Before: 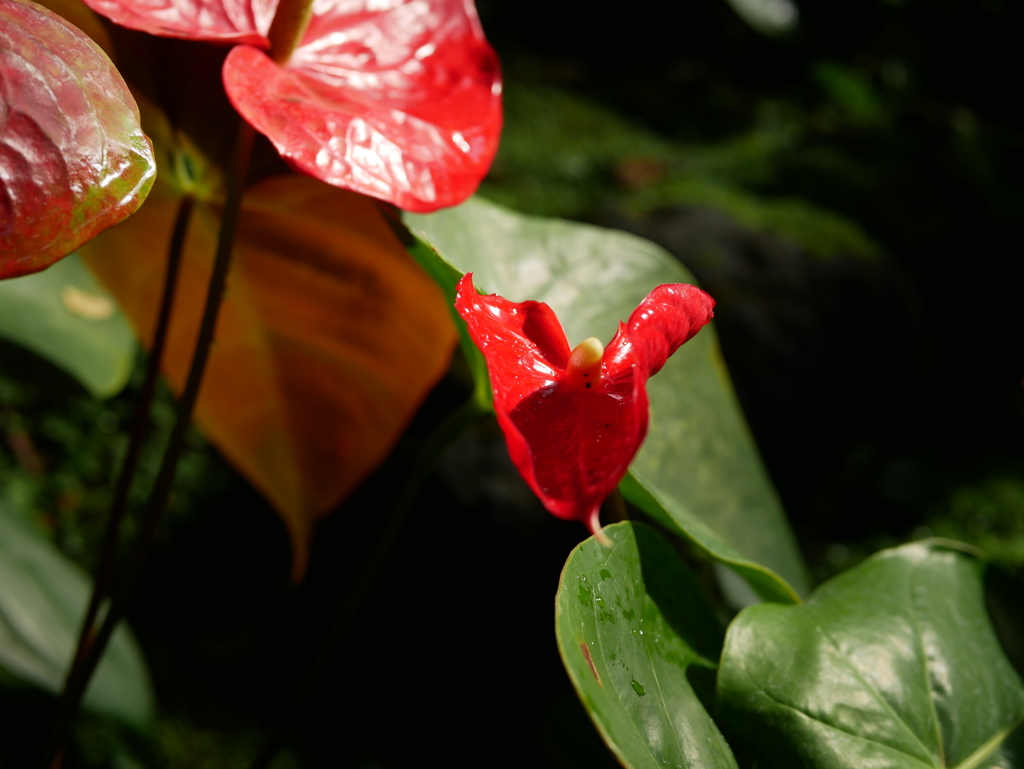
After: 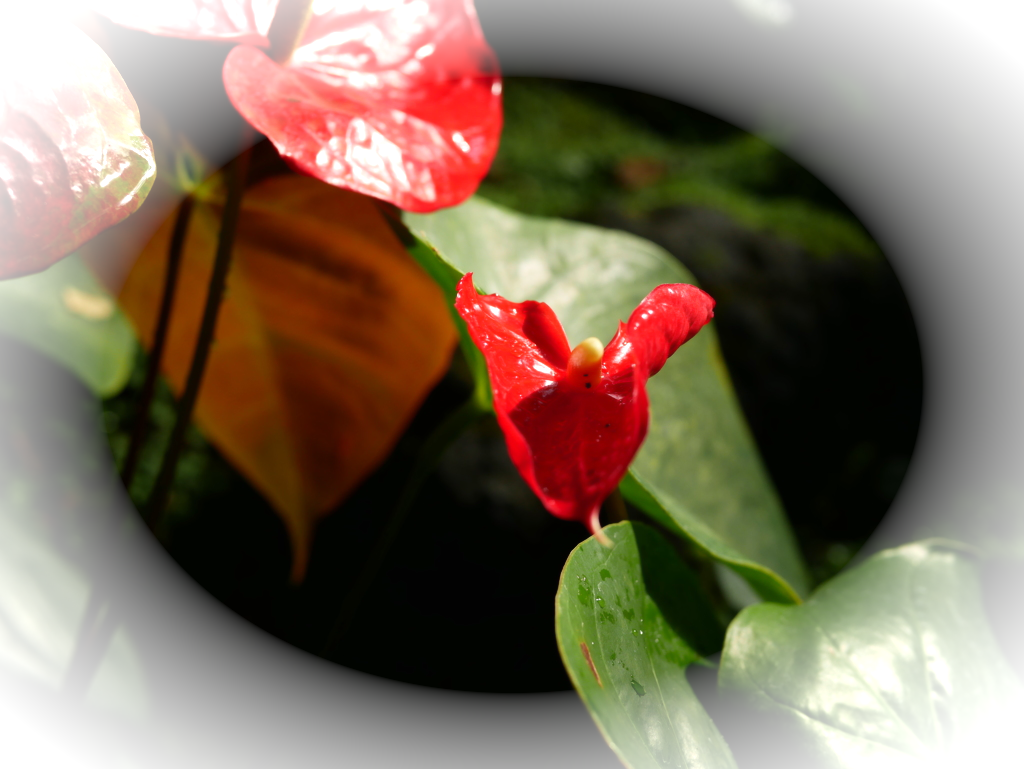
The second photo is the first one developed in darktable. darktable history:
exposure: exposure 0.299 EV, compensate highlight preservation false
contrast equalizer: octaves 7, y [[0.5 ×4, 0.467, 0.376], [0.5 ×6], [0.5 ×6], [0 ×6], [0 ×6]]
vignetting: brightness 1, saturation -0.495, automatic ratio true
